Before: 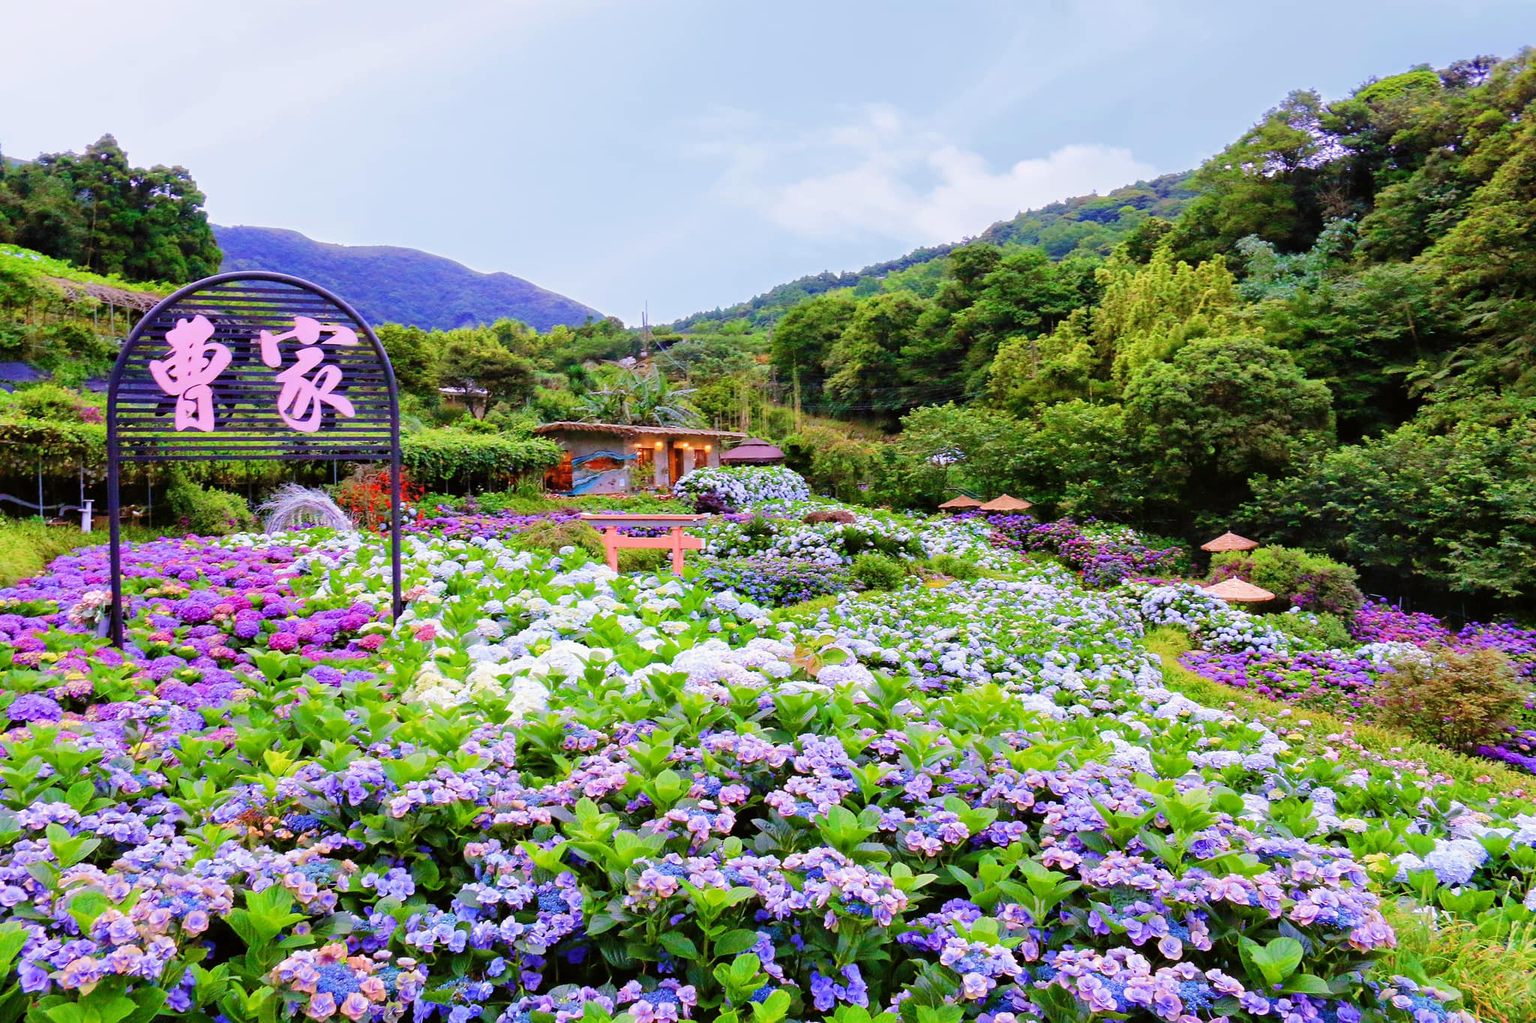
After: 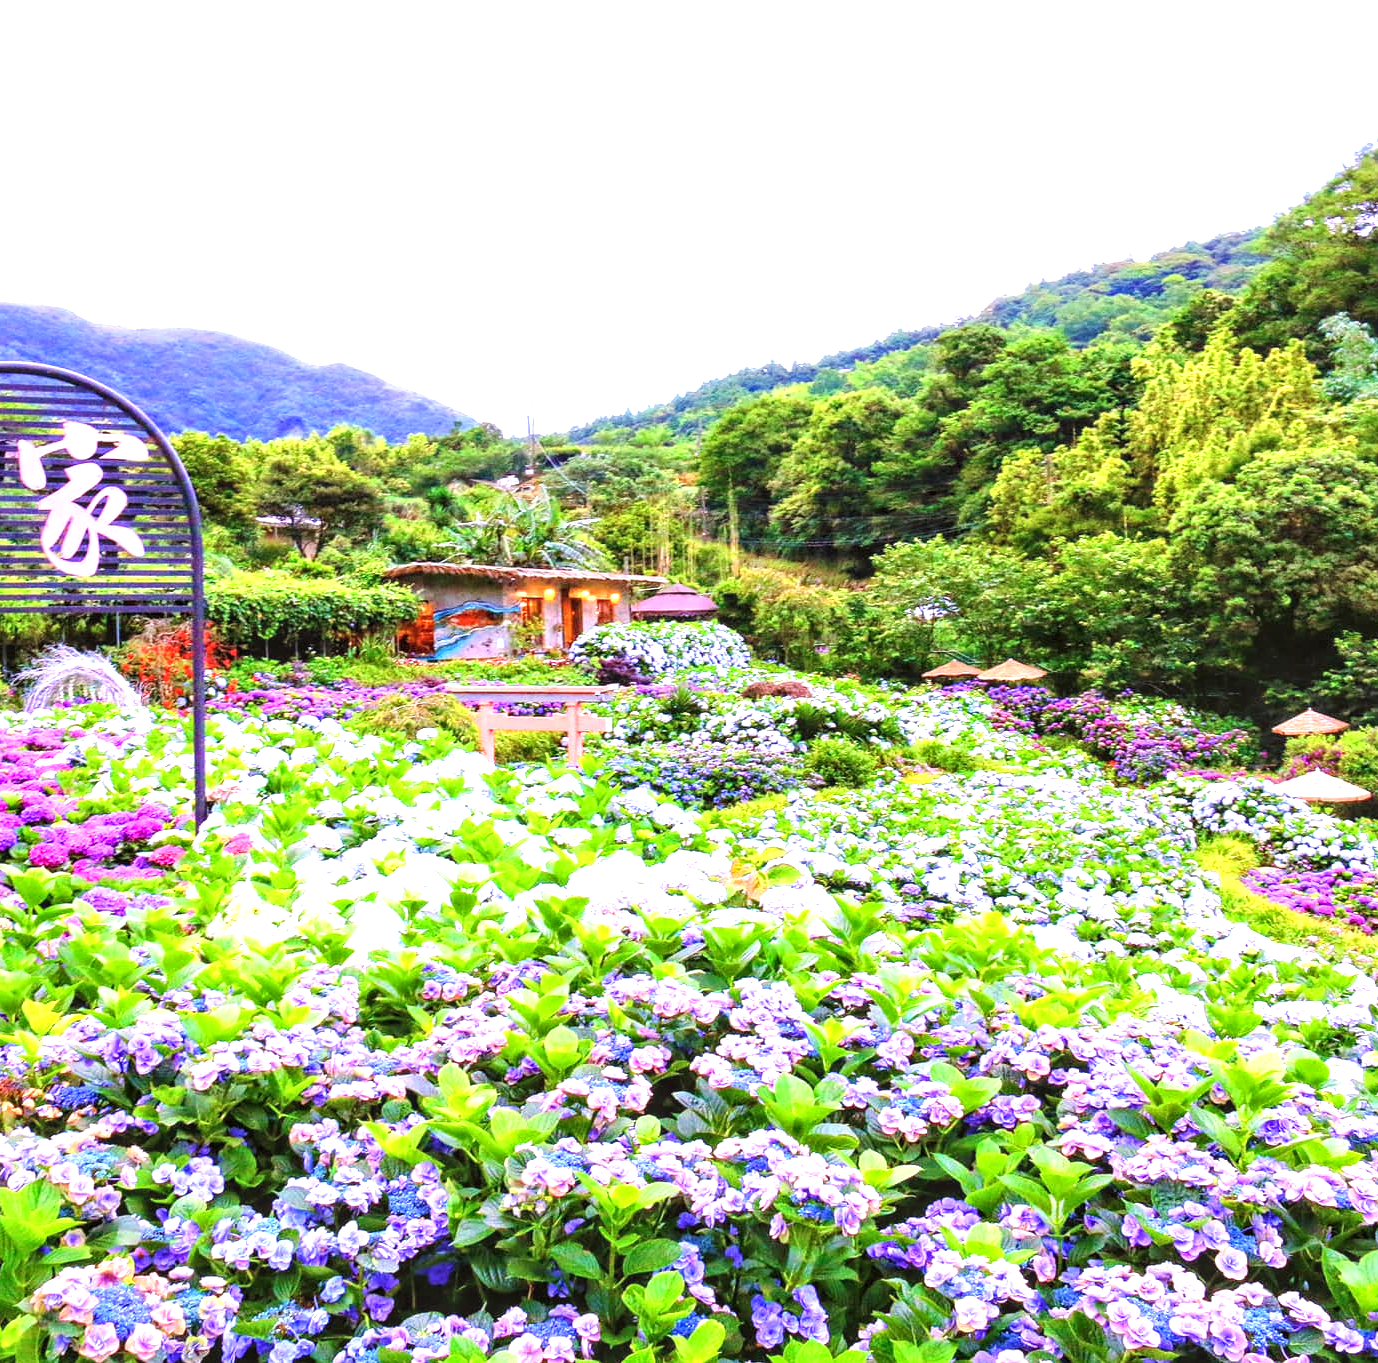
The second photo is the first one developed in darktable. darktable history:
exposure: black level correction 0, exposure 1.101 EV, compensate highlight preservation false
local contrast: on, module defaults
crop and rotate: left 16.081%, right 16.595%
